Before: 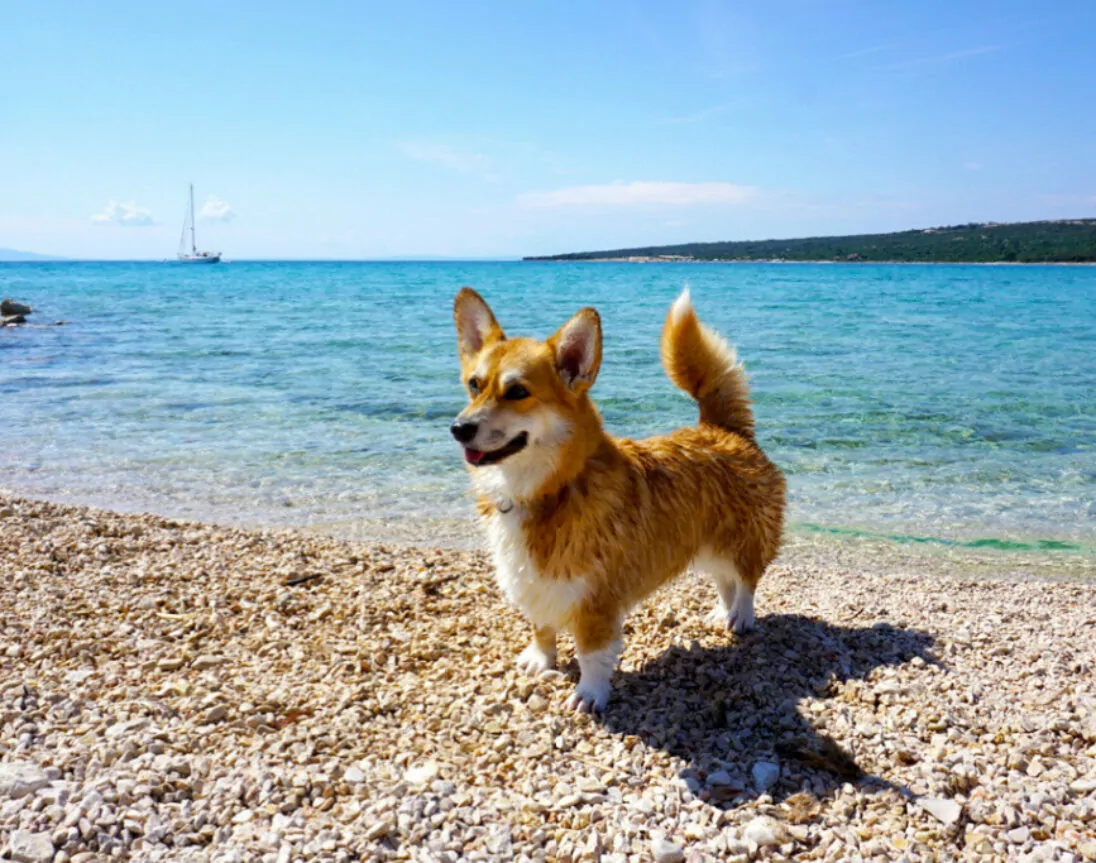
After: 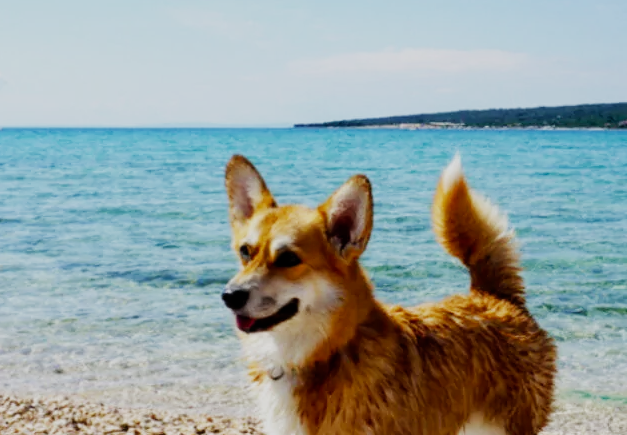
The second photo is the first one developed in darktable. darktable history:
crop: left 20.932%, top 15.471%, right 21.848%, bottom 34.081%
sigmoid: skew -0.2, preserve hue 0%, red attenuation 0.1, red rotation 0.035, green attenuation 0.1, green rotation -0.017, blue attenuation 0.15, blue rotation -0.052, base primaries Rec2020
